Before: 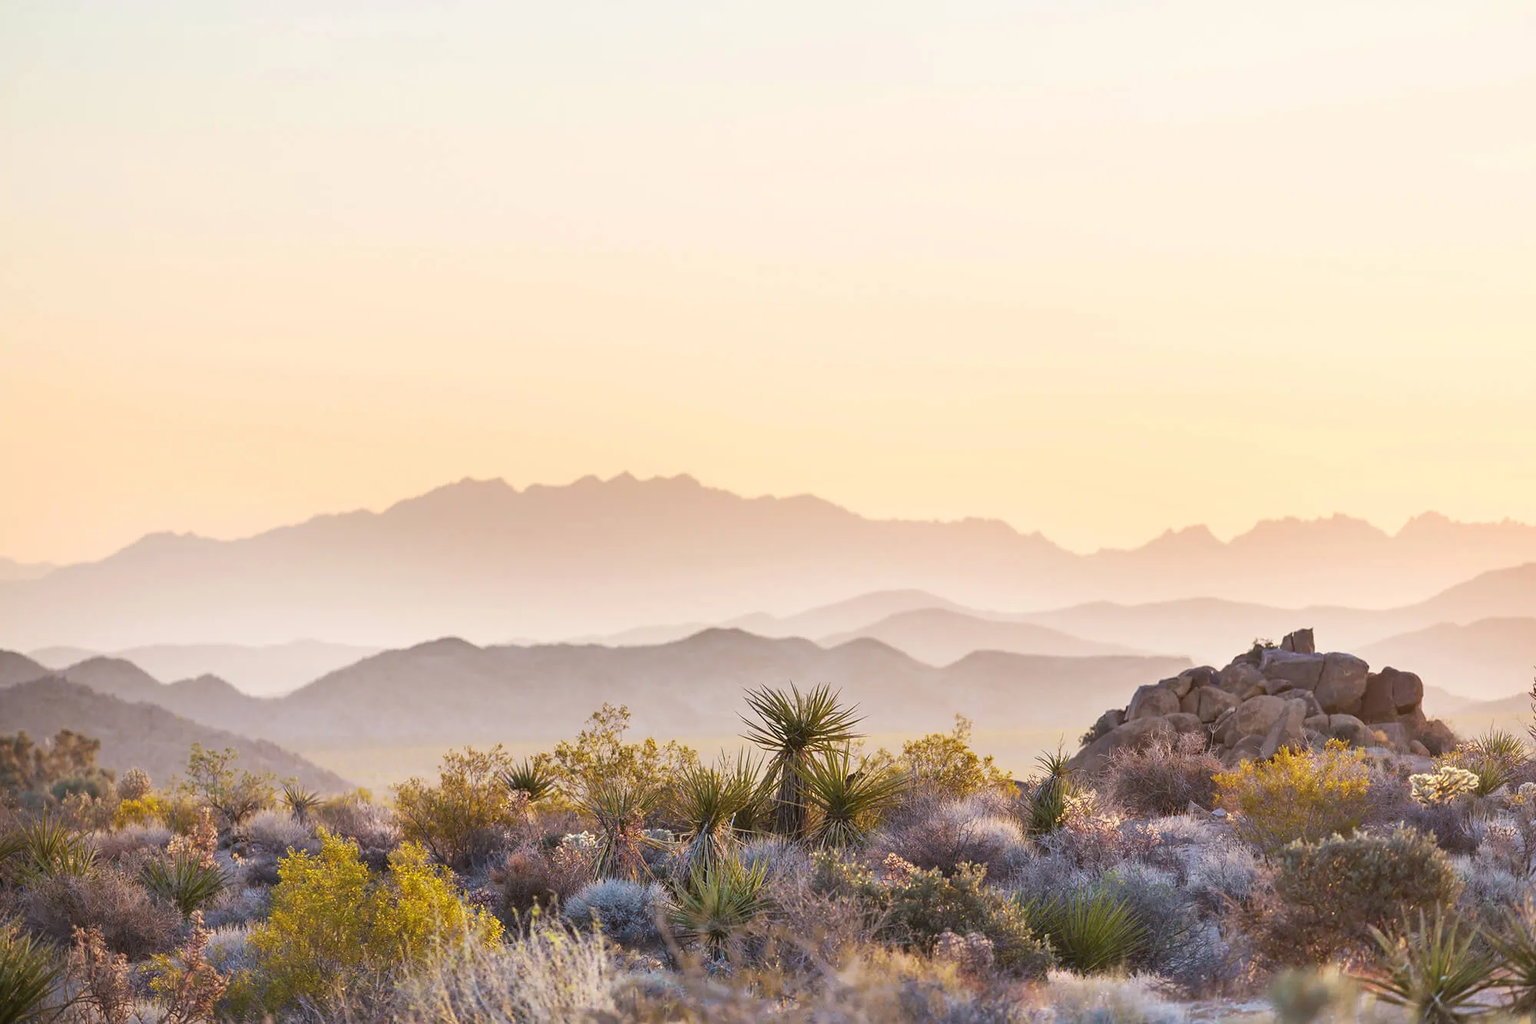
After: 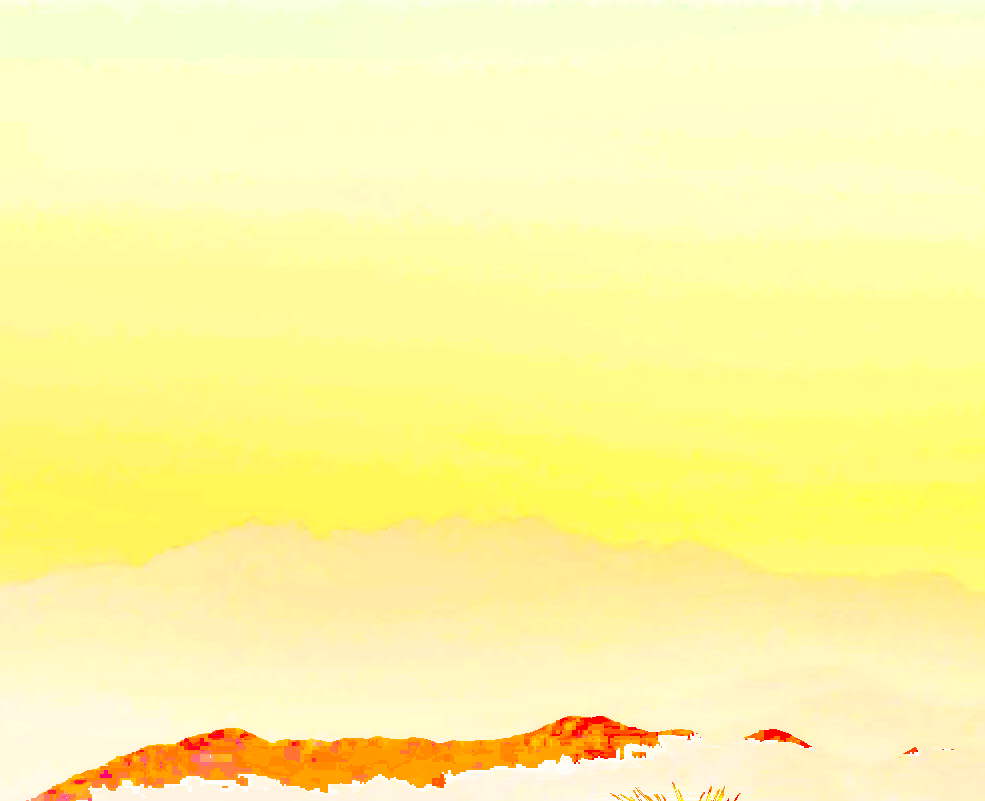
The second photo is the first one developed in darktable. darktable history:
crop: left 17.835%, top 7.675%, right 32.881%, bottom 32.213%
bloom: on, module defaults
shadows and highlights: radius 331.84, shadows 53.55, highlights -100, compress 94.63%, highlights color adjustment 73.23%, soften with gaussian
white balance: emerald 1
contrast brightness saturation: contrast 1, brightness 1, saturation 1
color balance: lift [1.004, 1.002, 1.002, 0.998], gamma [1, 1.007, 1.002, 0.993], gain [1, 0.977, 1.013, 1.023], contrast -3.64%
exposure: black level correction 0, exposure 1.4 EV, compensate highlight preservation false
